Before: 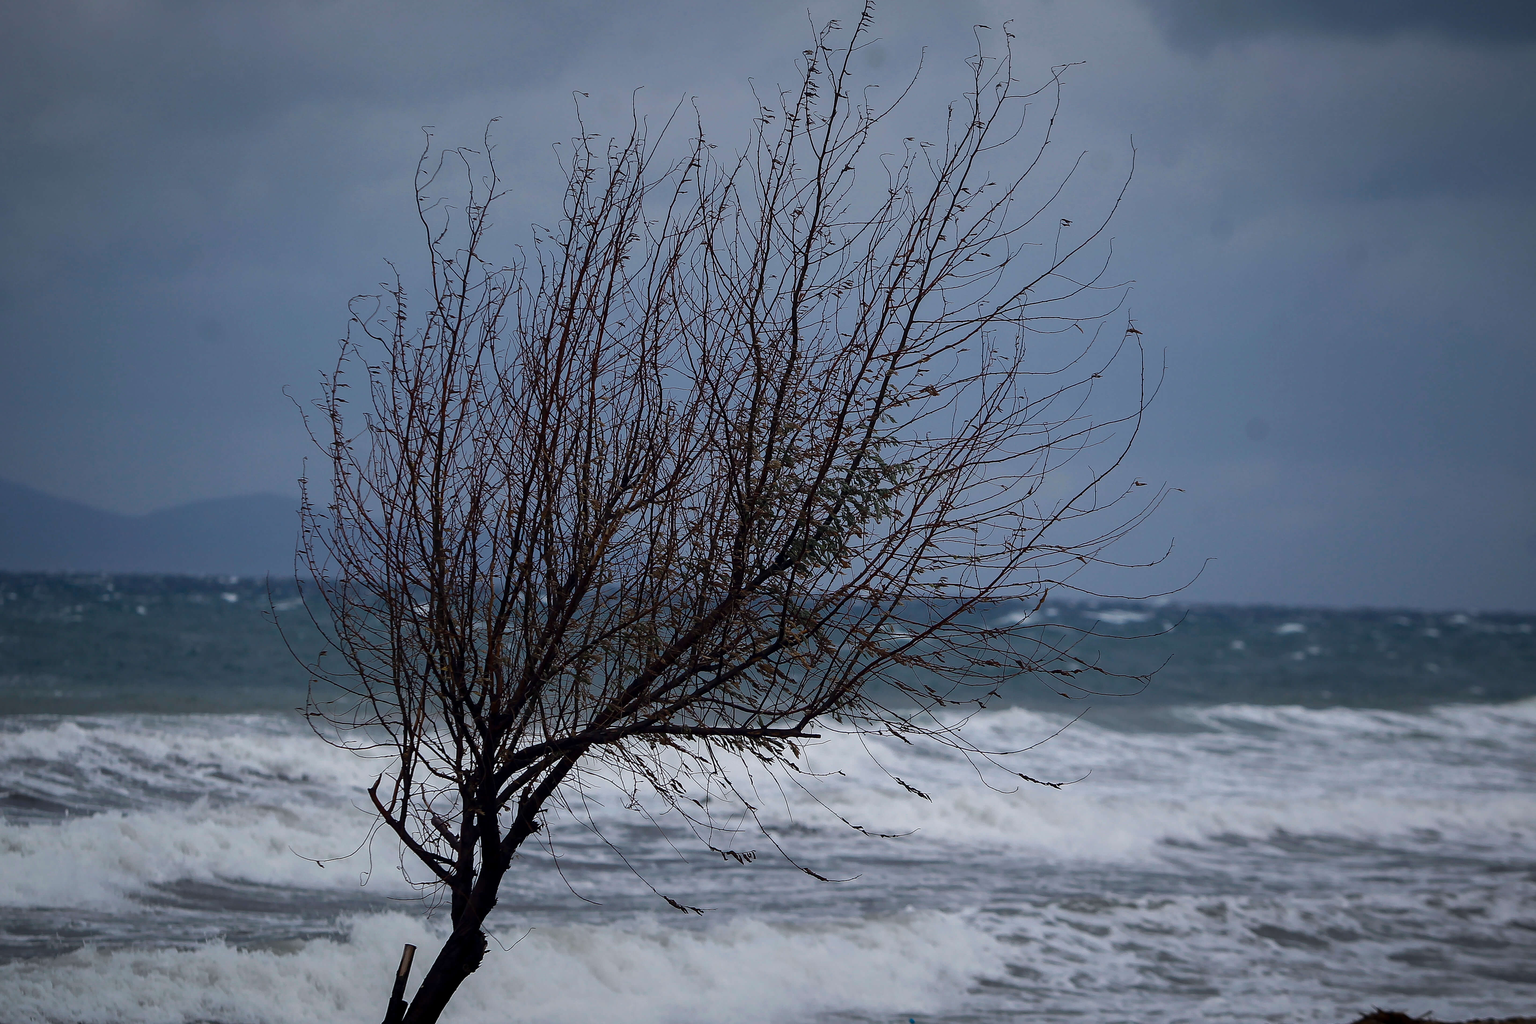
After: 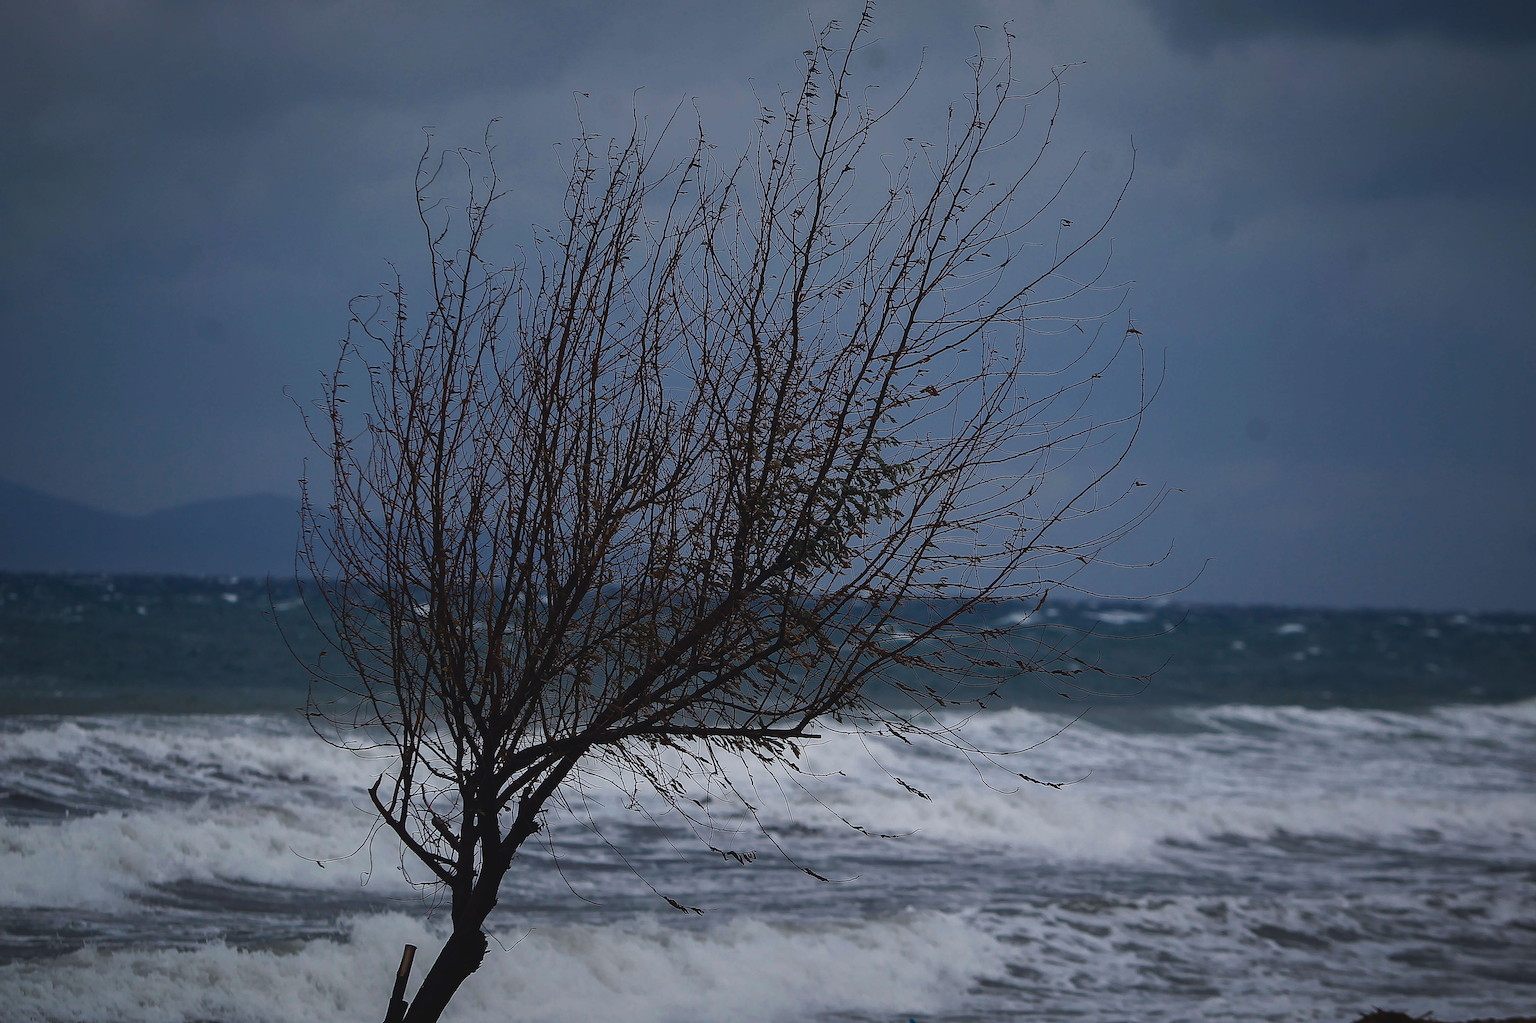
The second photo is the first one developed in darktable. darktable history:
contrast brightness saturation: contrast 0.07, brightness -0.14, saturation 0.11
exposure: black level correction -0.015, exposure -0.125 EV, compensate highlight preservation false
